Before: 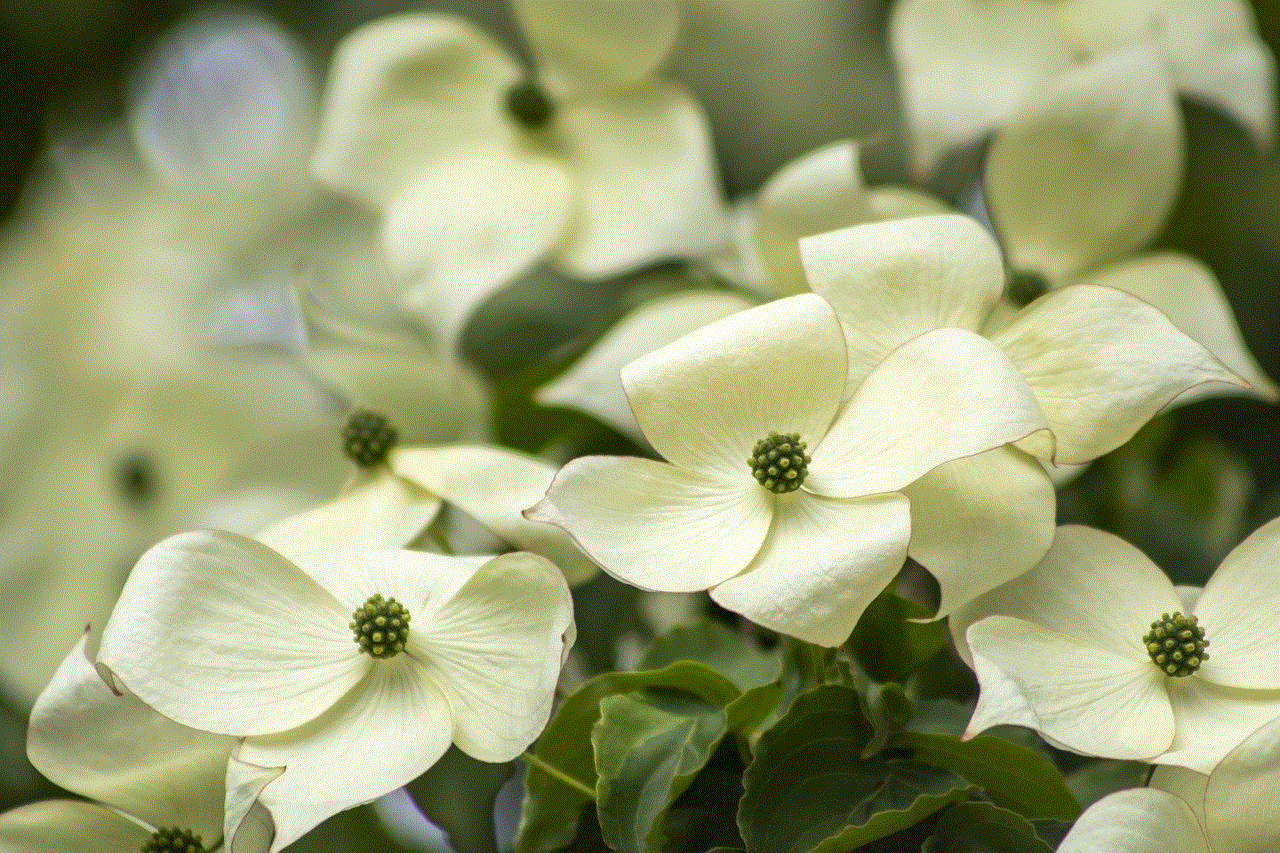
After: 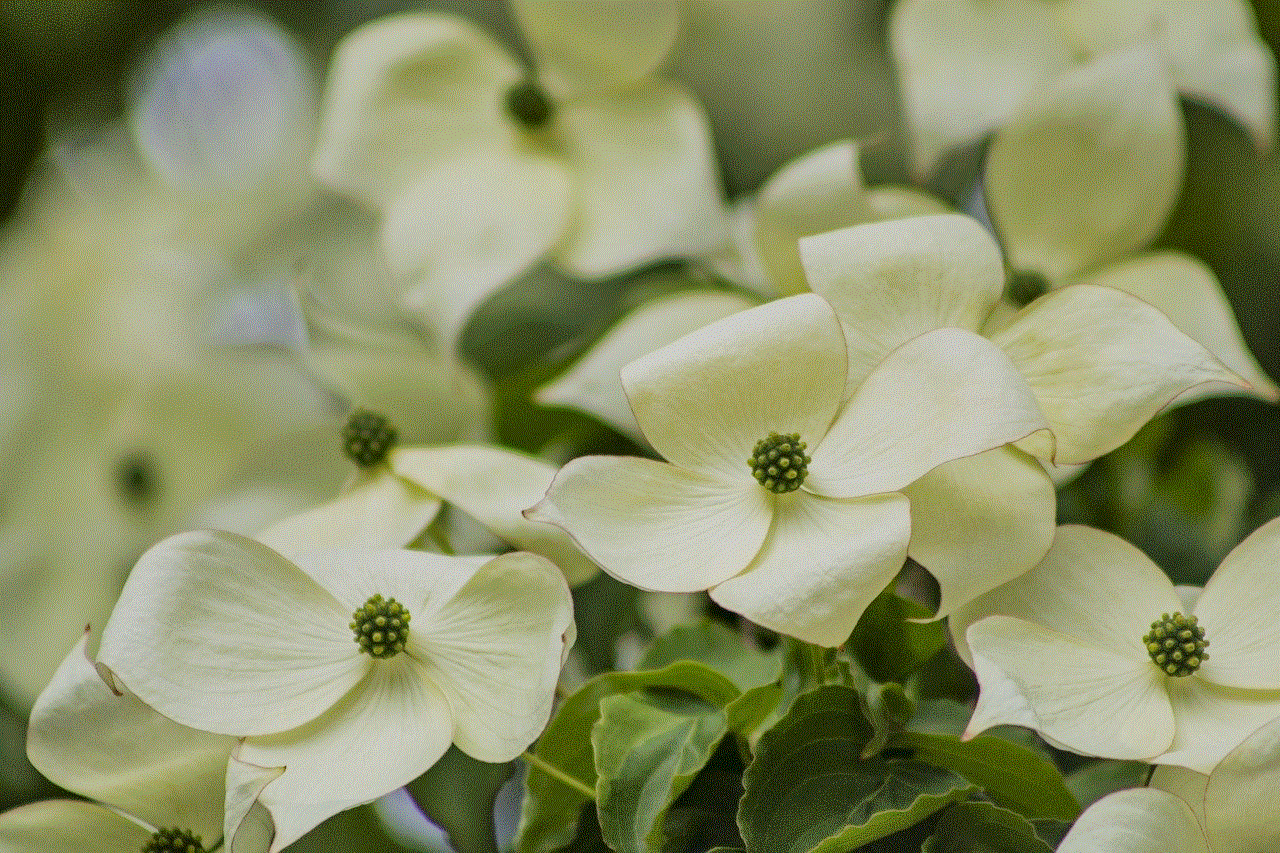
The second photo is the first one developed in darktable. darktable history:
filmic rgb: black relative exposure -7.65 EV, white relative exposure 4.56 EV, threshold 5.97 EV, hardness 3.61, enable highlight reconstruction true
tone equalizer: -8 EV 0.029 EV, -7 EV -0.042 EV, -6 EV 0.03 EV, -5 EV 0.055 EV, -4 EV 0.271 EV, -3 EV 0.635 EV, -2 EV 0.568 EV, -1 EV 0.2 EV, +0 EV 0.033 EV, smoothing diameter 24.92%, edges refinement/feathering 7.97, preserve details guided filter
haze removal: compatibility mode true, adaptive false
shadows and highlights: low approximation 0.01, soften with gaussian
